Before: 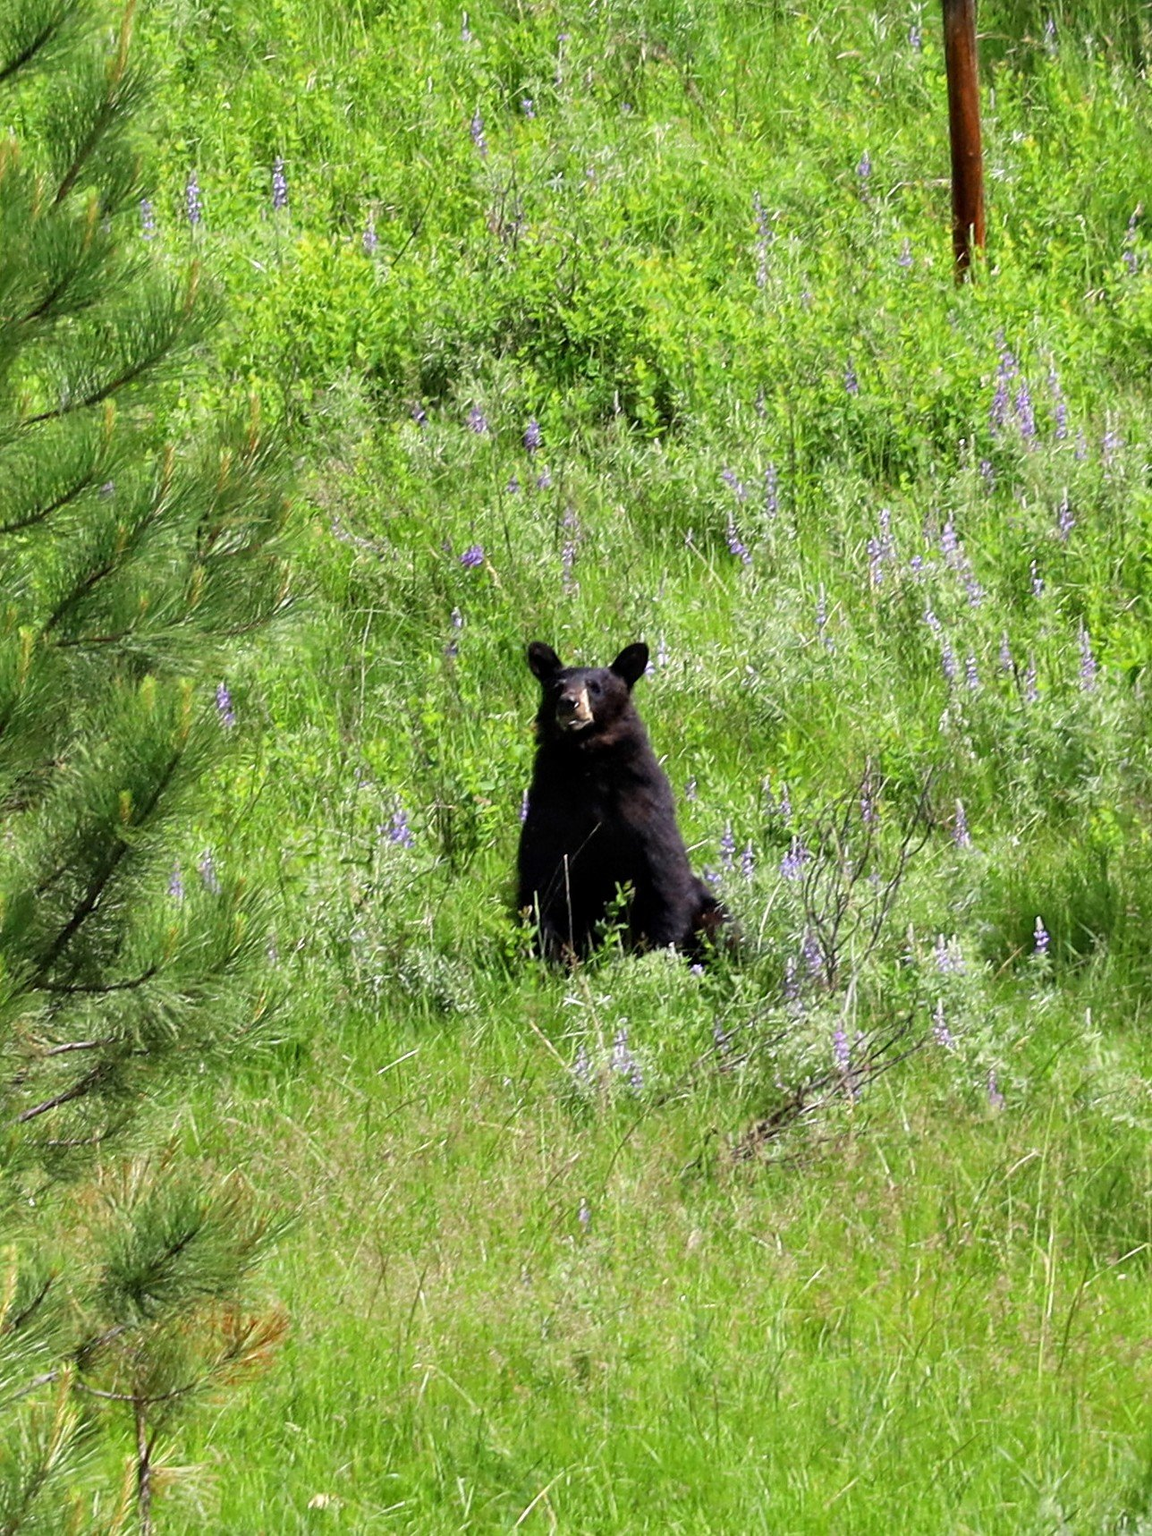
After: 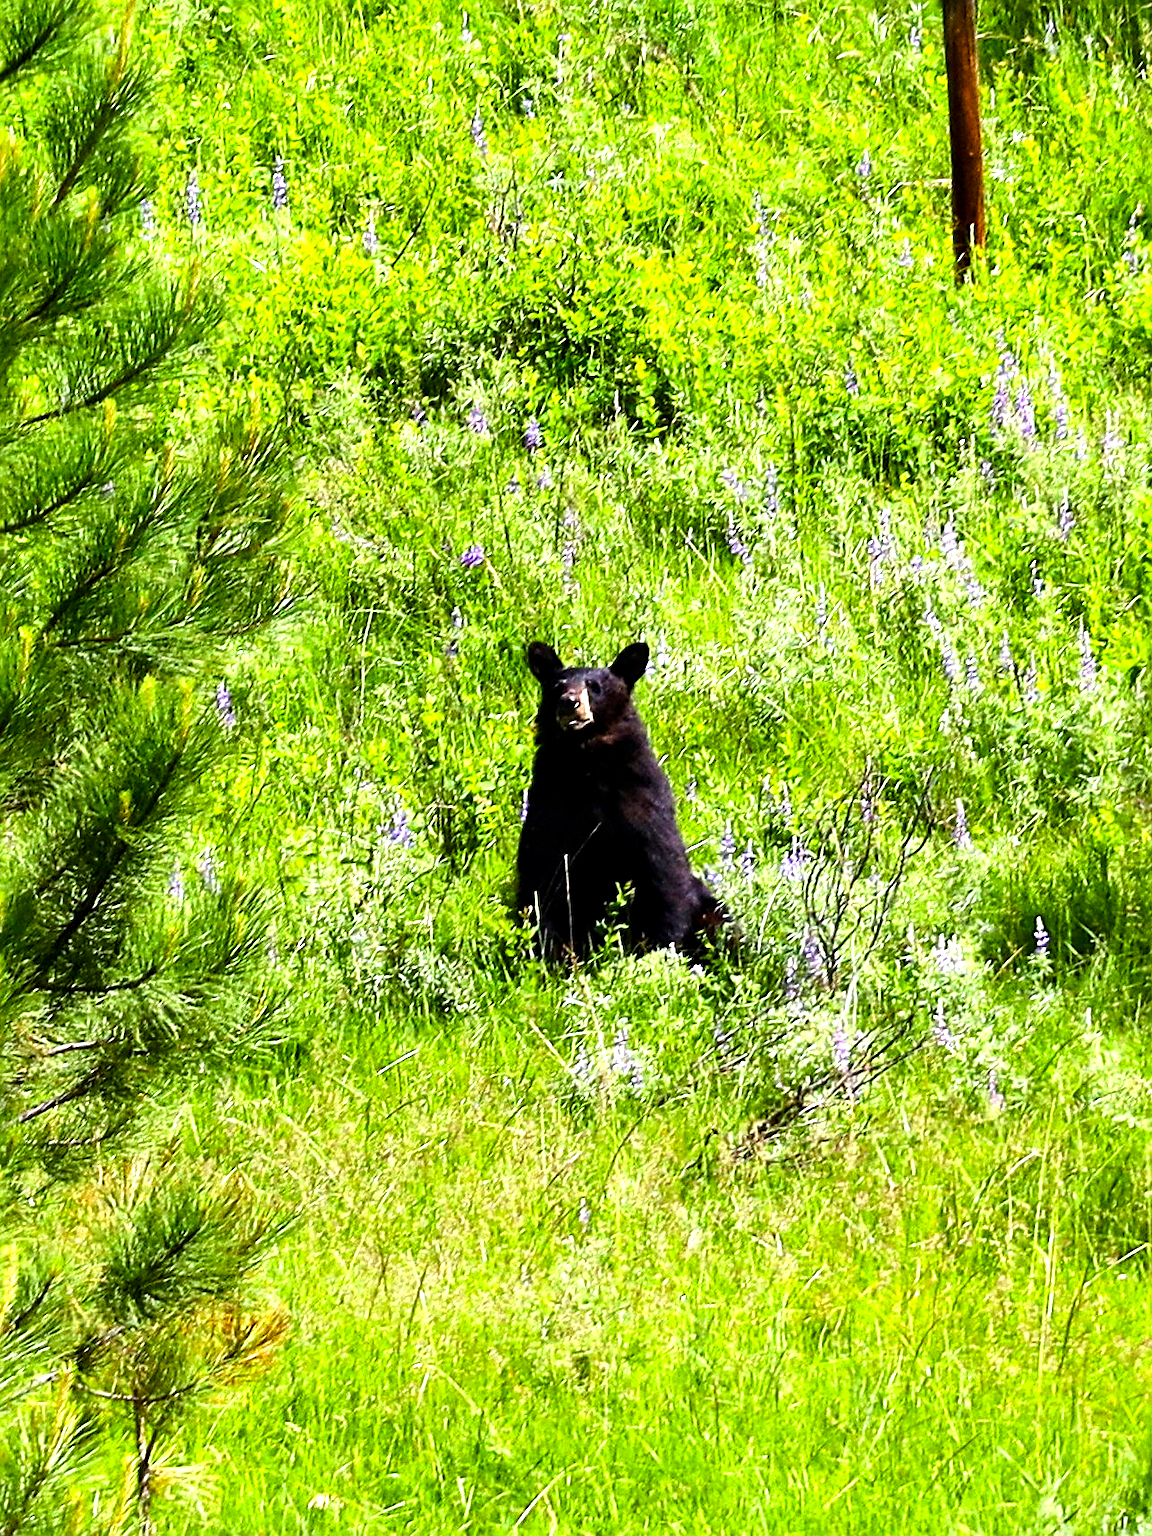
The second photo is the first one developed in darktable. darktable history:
sharpen: on, module defaults
color balance rgb: perceptual saturation grading › global saturation 20%, perceptual saturation grading › highlights -25%, perceptual saturation grading › shadows 25%, global vibrance 50%
local contrast: mode bilateral grid, contrast 20, coarseness 50, detail 120%, midtone range 0.2
tone equalizer: -8 EV -1.08 EV, -7 EV -1.01 EV, -6 EV -0.867 EV, -5 EV -0.578 EV, -3 EV 0.578 EV, -2 EV 0.867 EV, -1 EV 1.01 EV, +0 EV 1.08 EV, edges refinement/feathering 500, mask exposure compensation -1.57 EV, preserve details no
white balance: emerald 1
